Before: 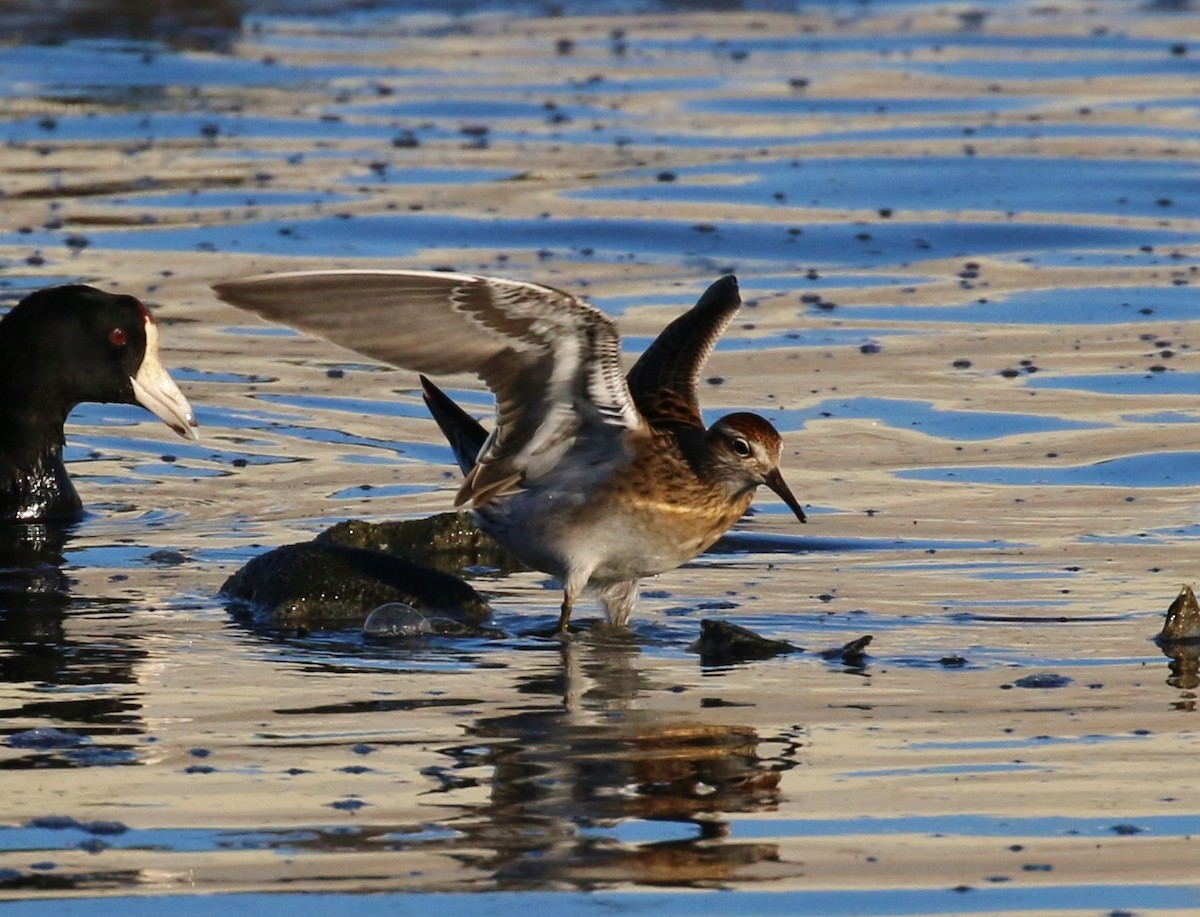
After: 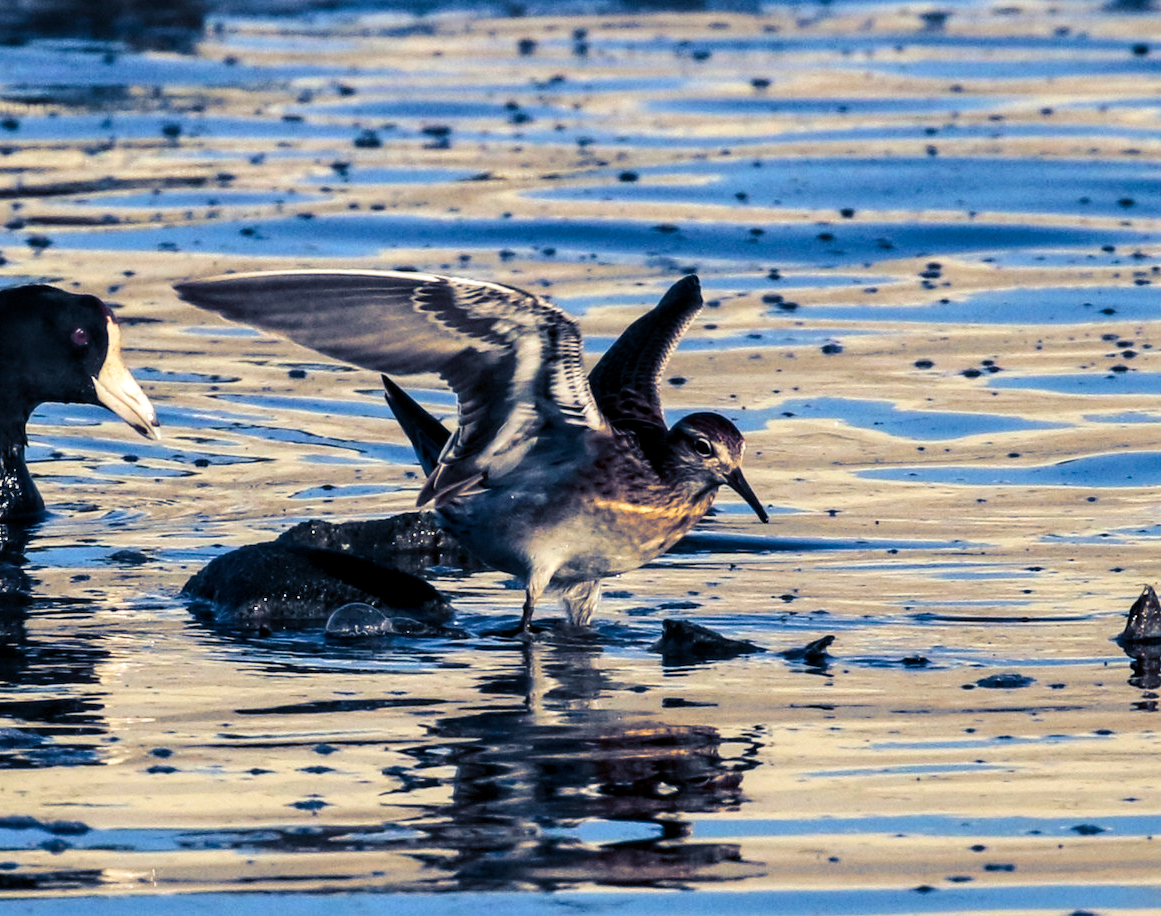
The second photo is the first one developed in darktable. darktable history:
contrast brightness saturation: contrast 0.2, brightness 0.16, saturation 0.22
local contrast: detail 150%
crop and rotate: left 3.238%
split-toning: shadows › hue 226.8°, shadows › saturation 0.84
